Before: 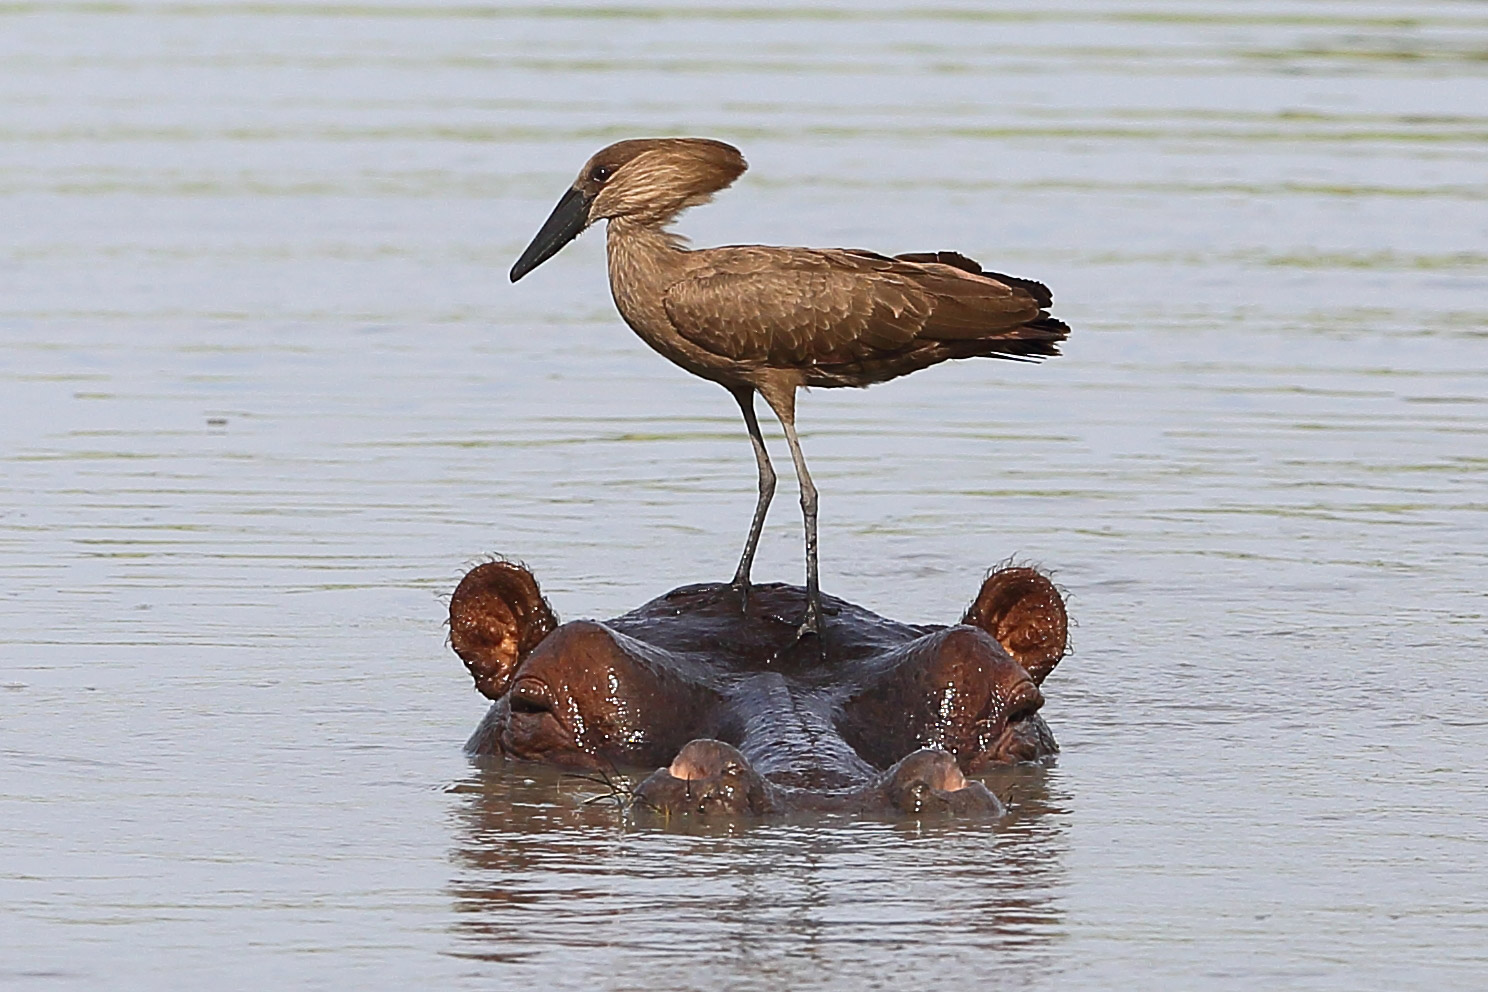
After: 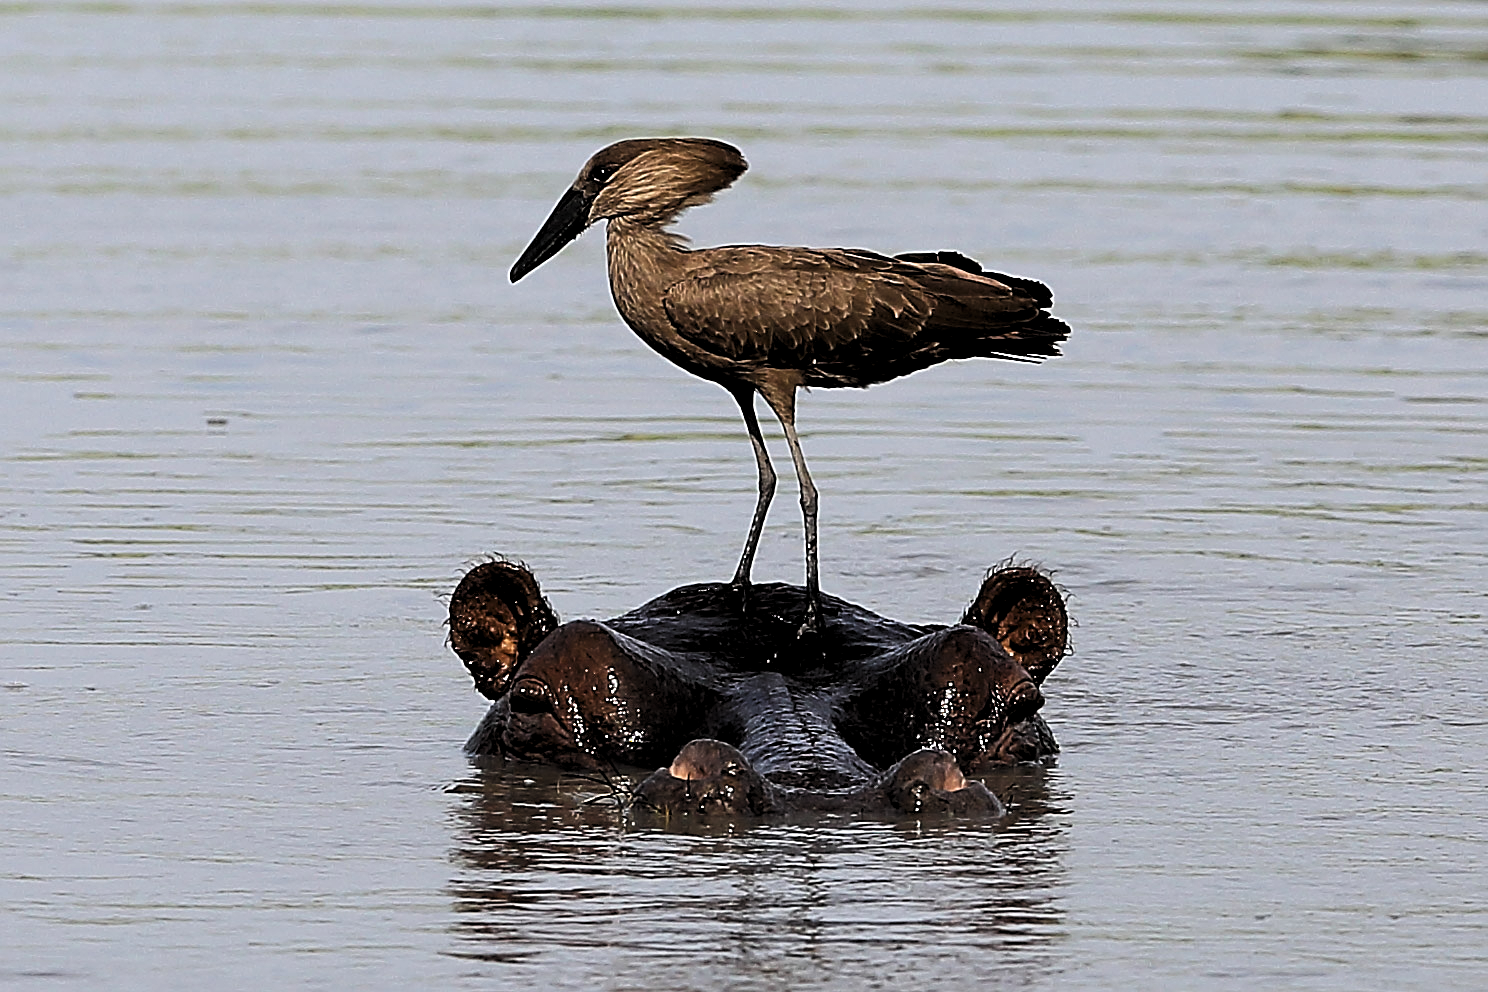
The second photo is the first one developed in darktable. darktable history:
exposure: black level correction 0.001, compensate exposure bias true, compensate highlight preservation false
sharpen: radius 2.192, amount 0.381, threshold 0.22
levels: mode automatic, black 3.86%, levels [0.062, 0.494, 0.925]
contrast brightness saturation: saturation 0.134
